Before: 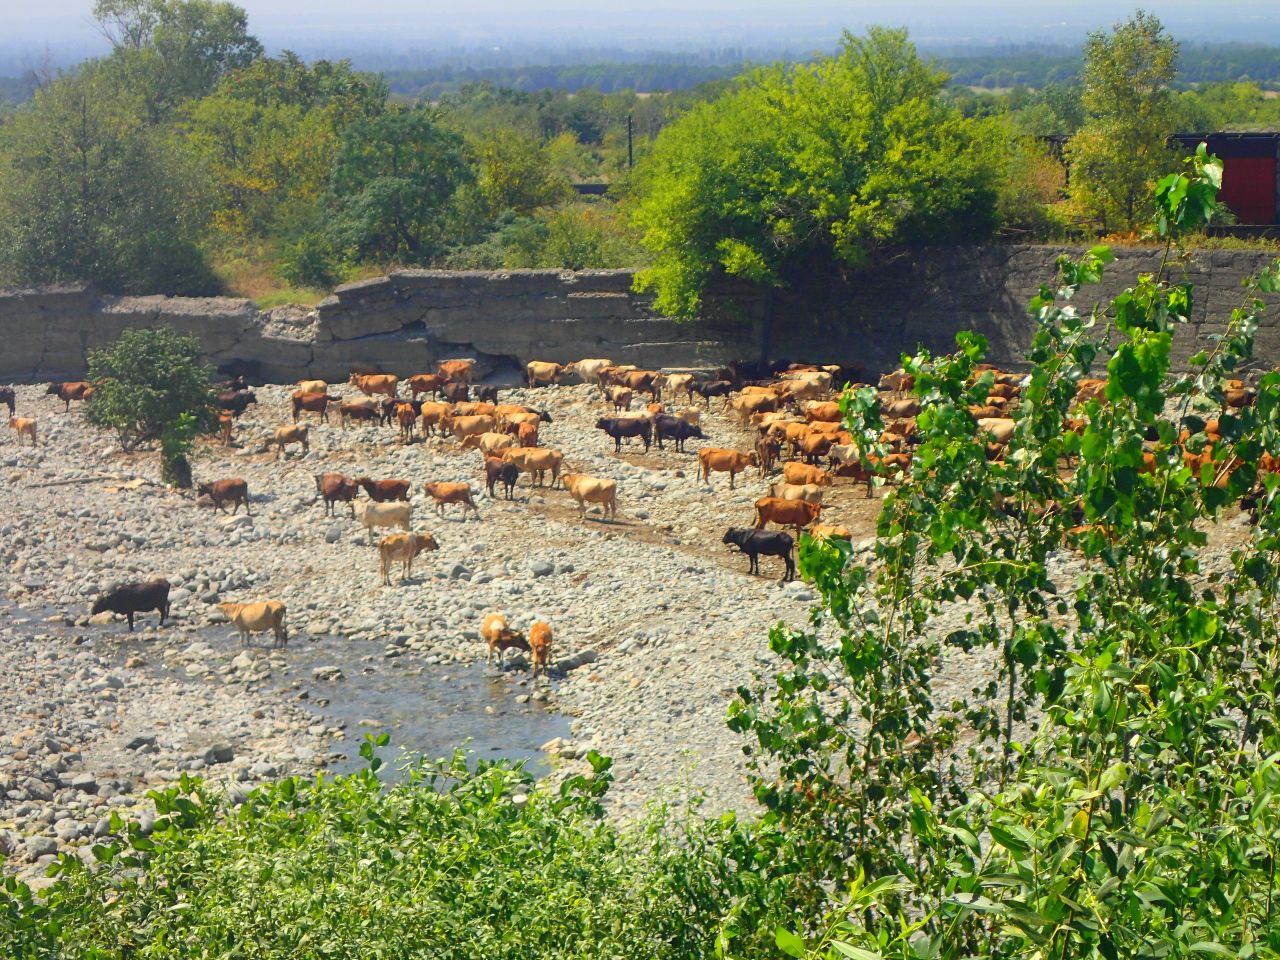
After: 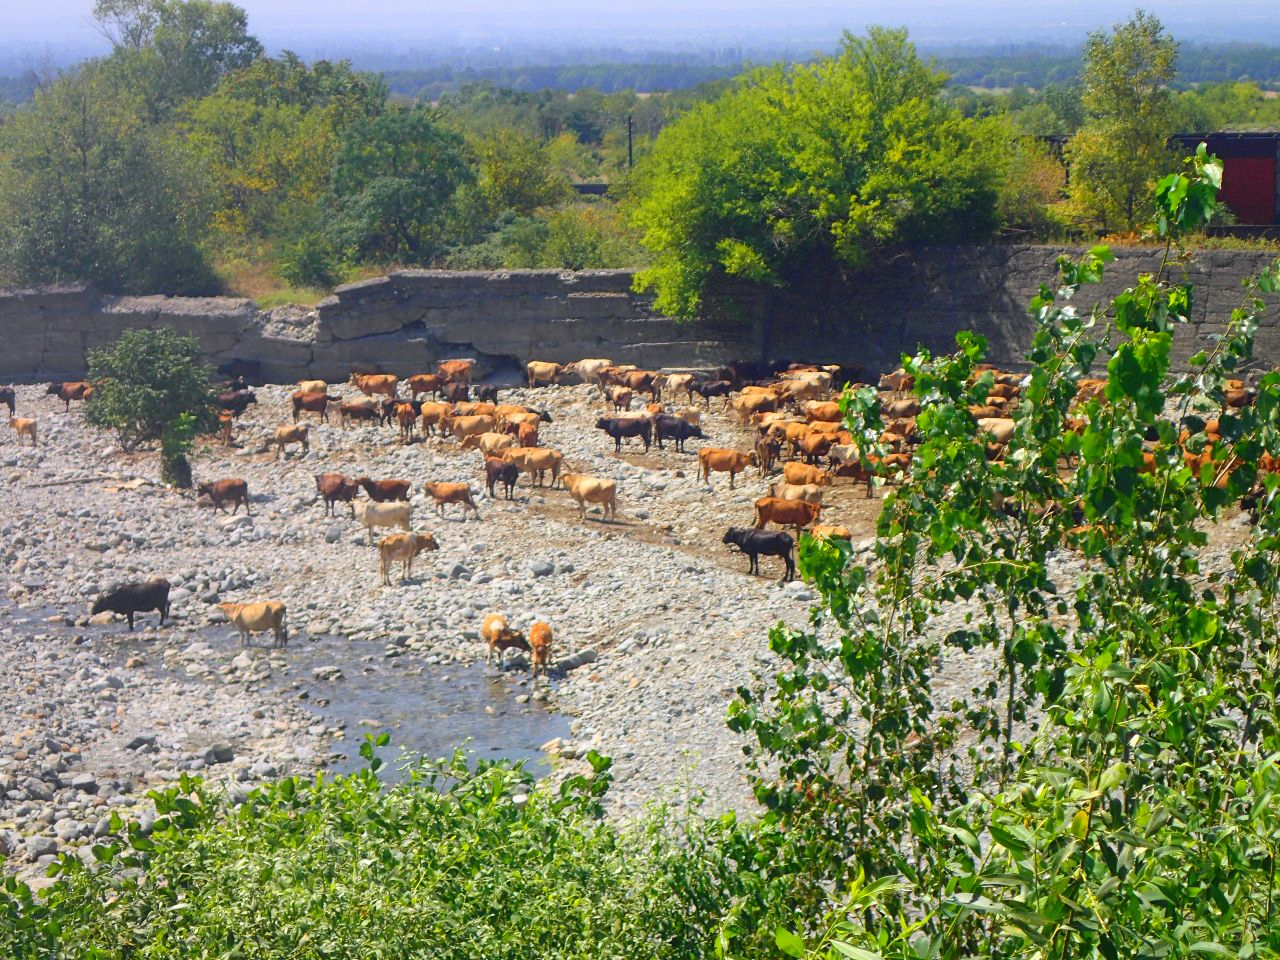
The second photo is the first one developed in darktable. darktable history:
white balance: red 1.004, blue 1.096
